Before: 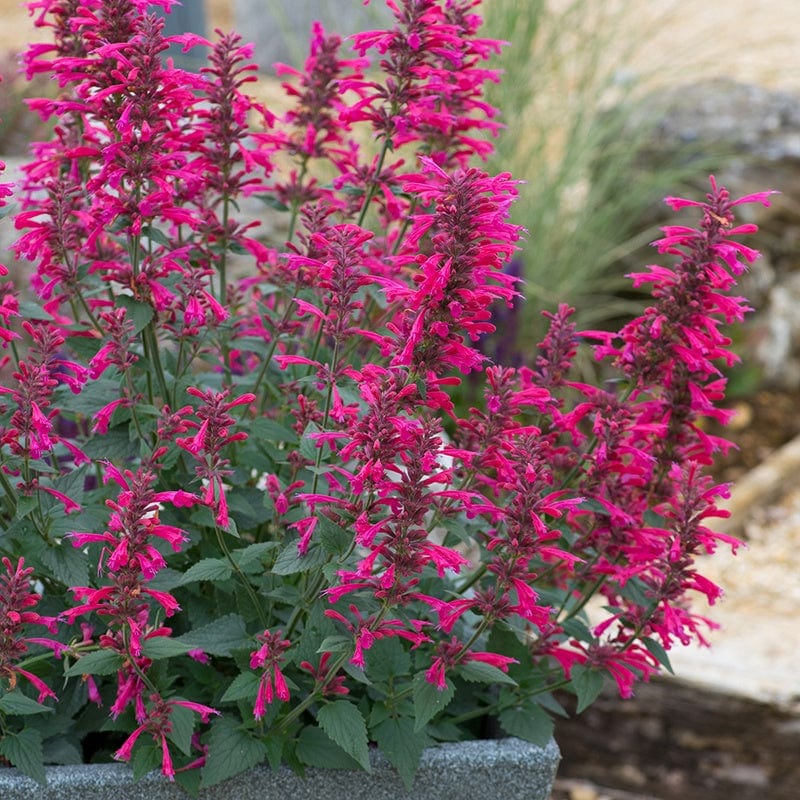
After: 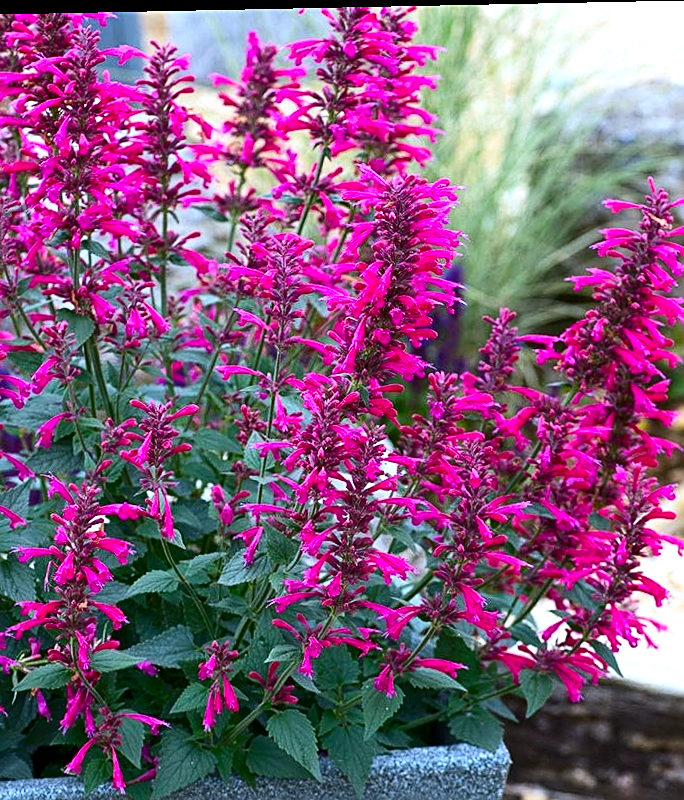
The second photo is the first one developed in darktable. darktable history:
sharpen: on, module defaults
white balance: red 0.926, green 1.003, blue 1.133
contrast brightness saturation: contrast 0.19, brightness -0.11, saturation 0.21
exposure: black level correction 0, exposure 0.7 EV, compensate exposure bias true, compensate highlight preservation false
rotate and perspective: rotation -1.17°, automatic cropping off
crop: left 8.026%, right 7.374%
